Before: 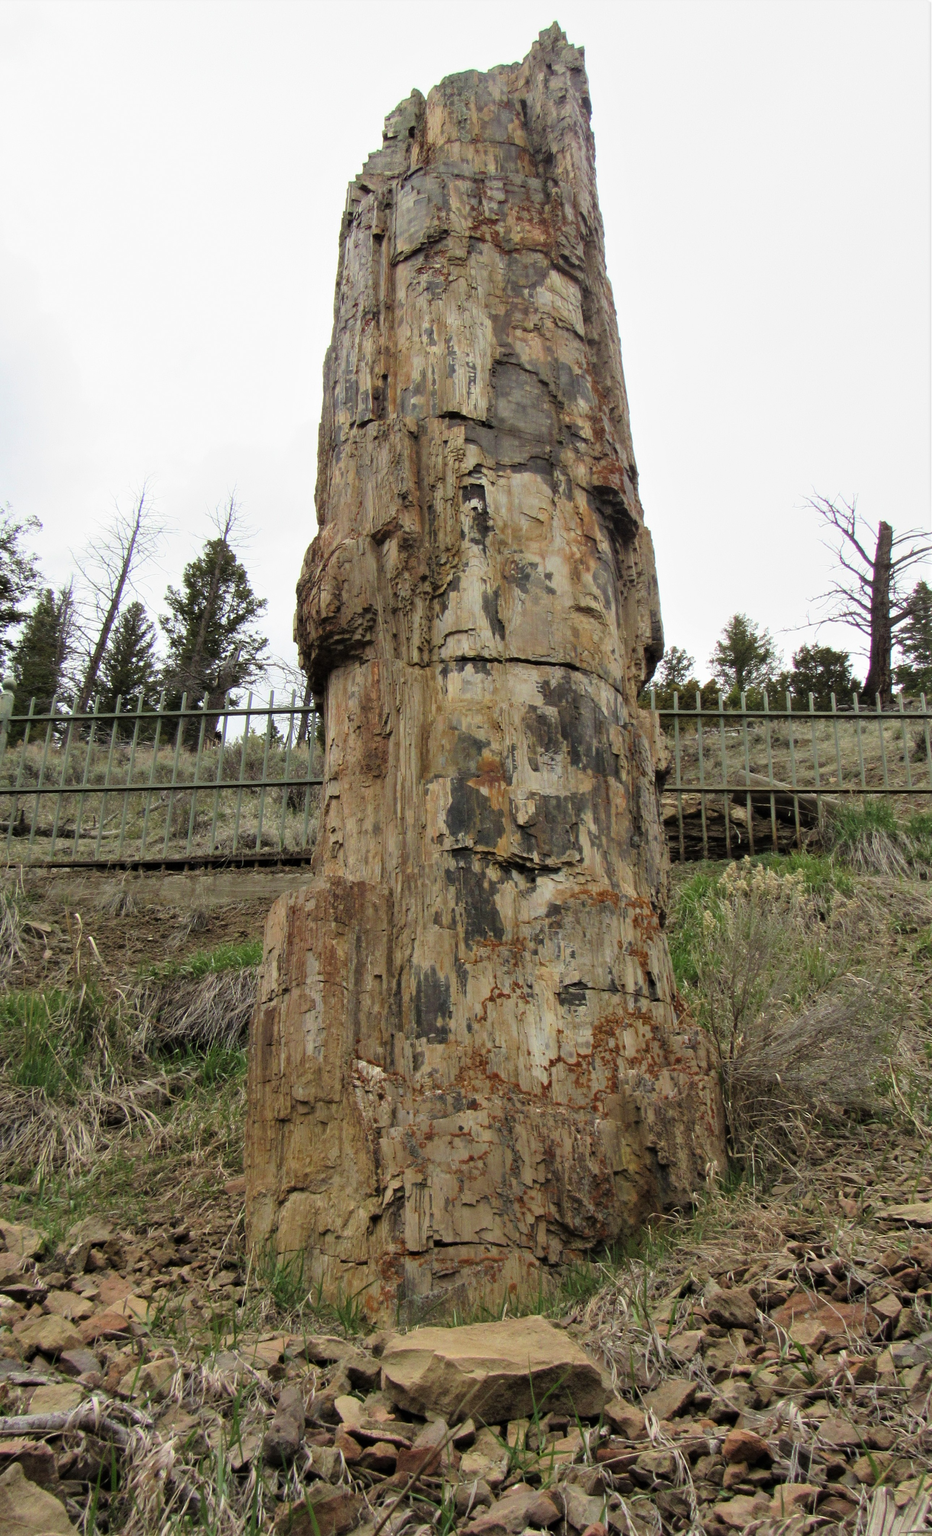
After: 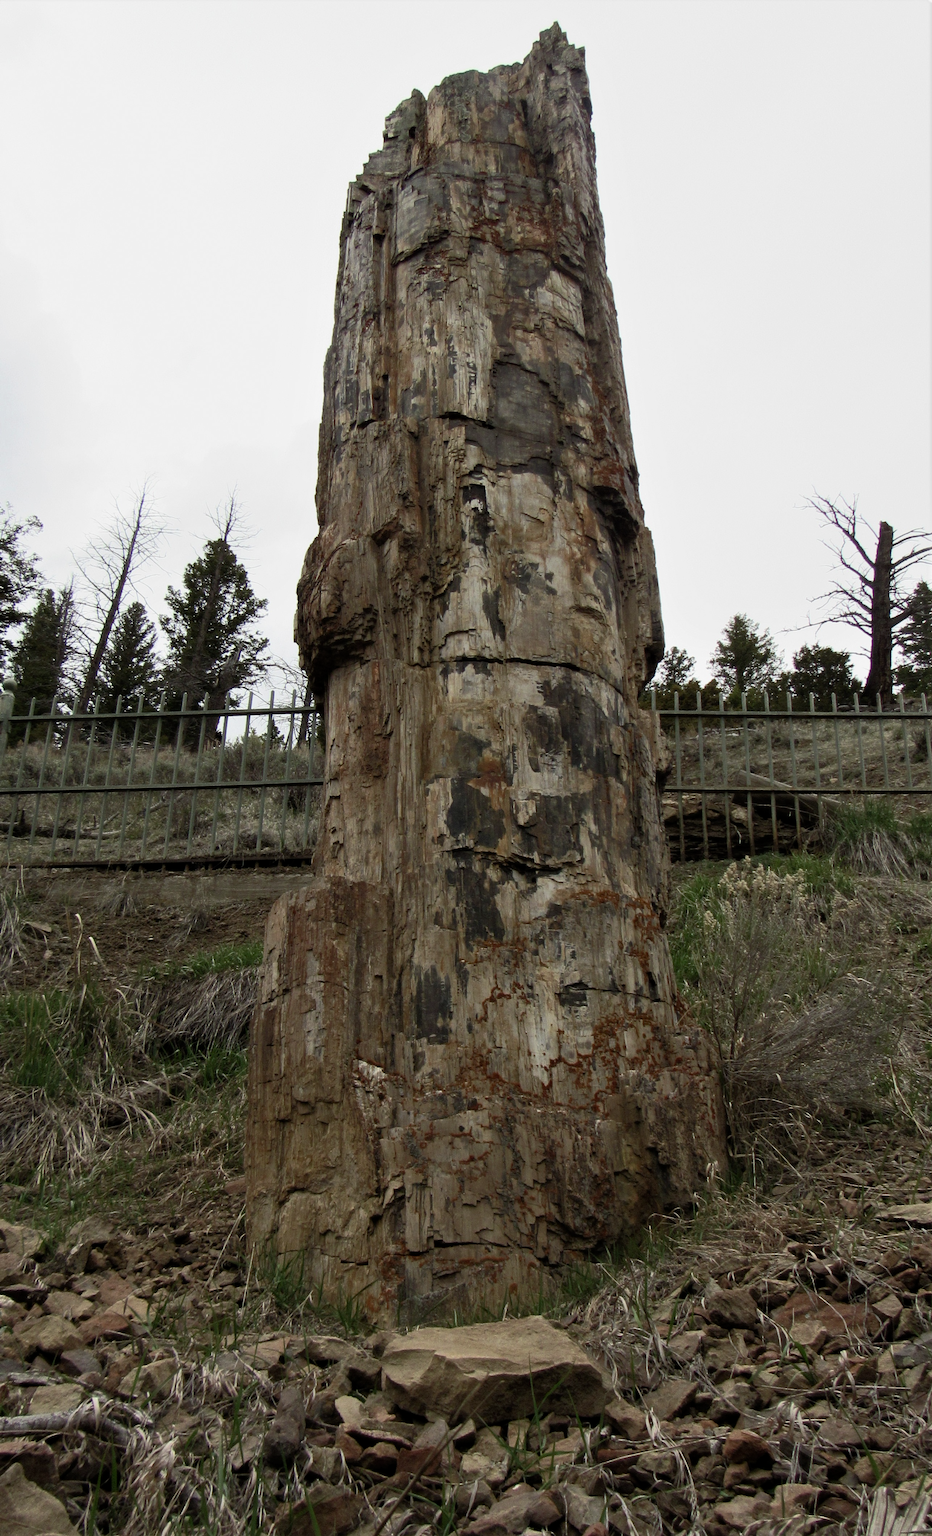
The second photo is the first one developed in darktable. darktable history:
exposure: black level correction 0.001, exposure -0.2 EV, compensate highlight preservation false
color balance rgb: perceptual saturation grading › highlights -31.88%, perceptual saturation grading › mid-tones 5.8%, perceptual saturation grading › shadows 18.12%, perceptual brilliance grading › highlights 3.62%, perceptual brilliance grading › mid-tones -18.12%, perceptual brilliance grading › shadows -41.3%
